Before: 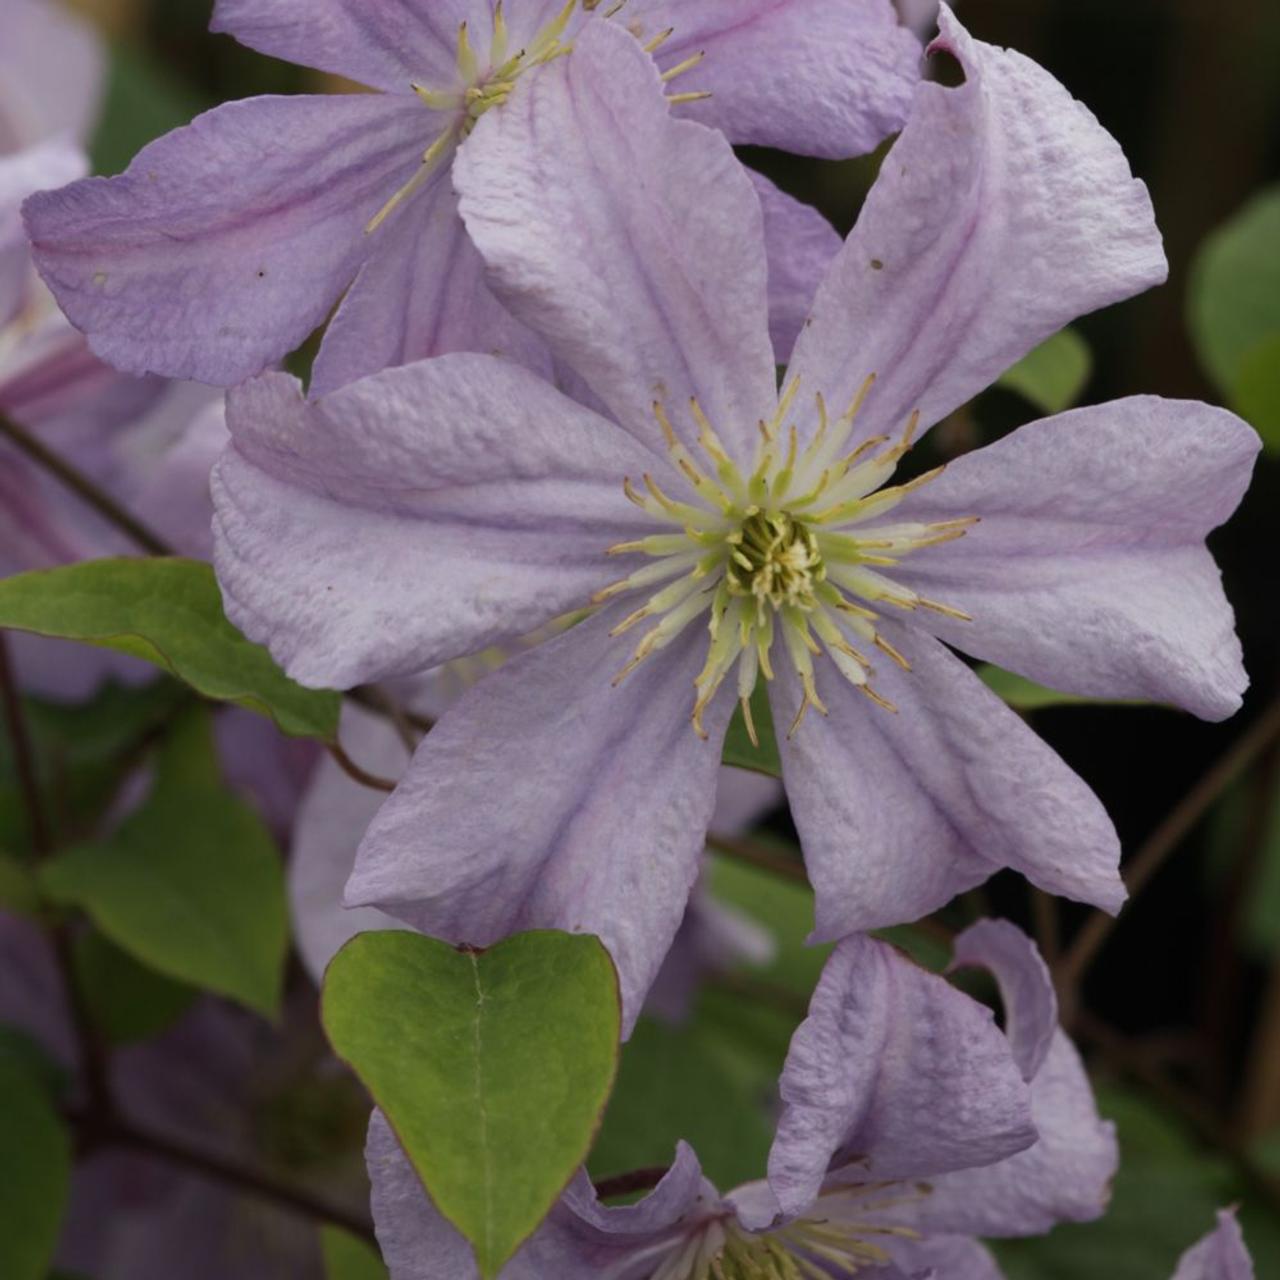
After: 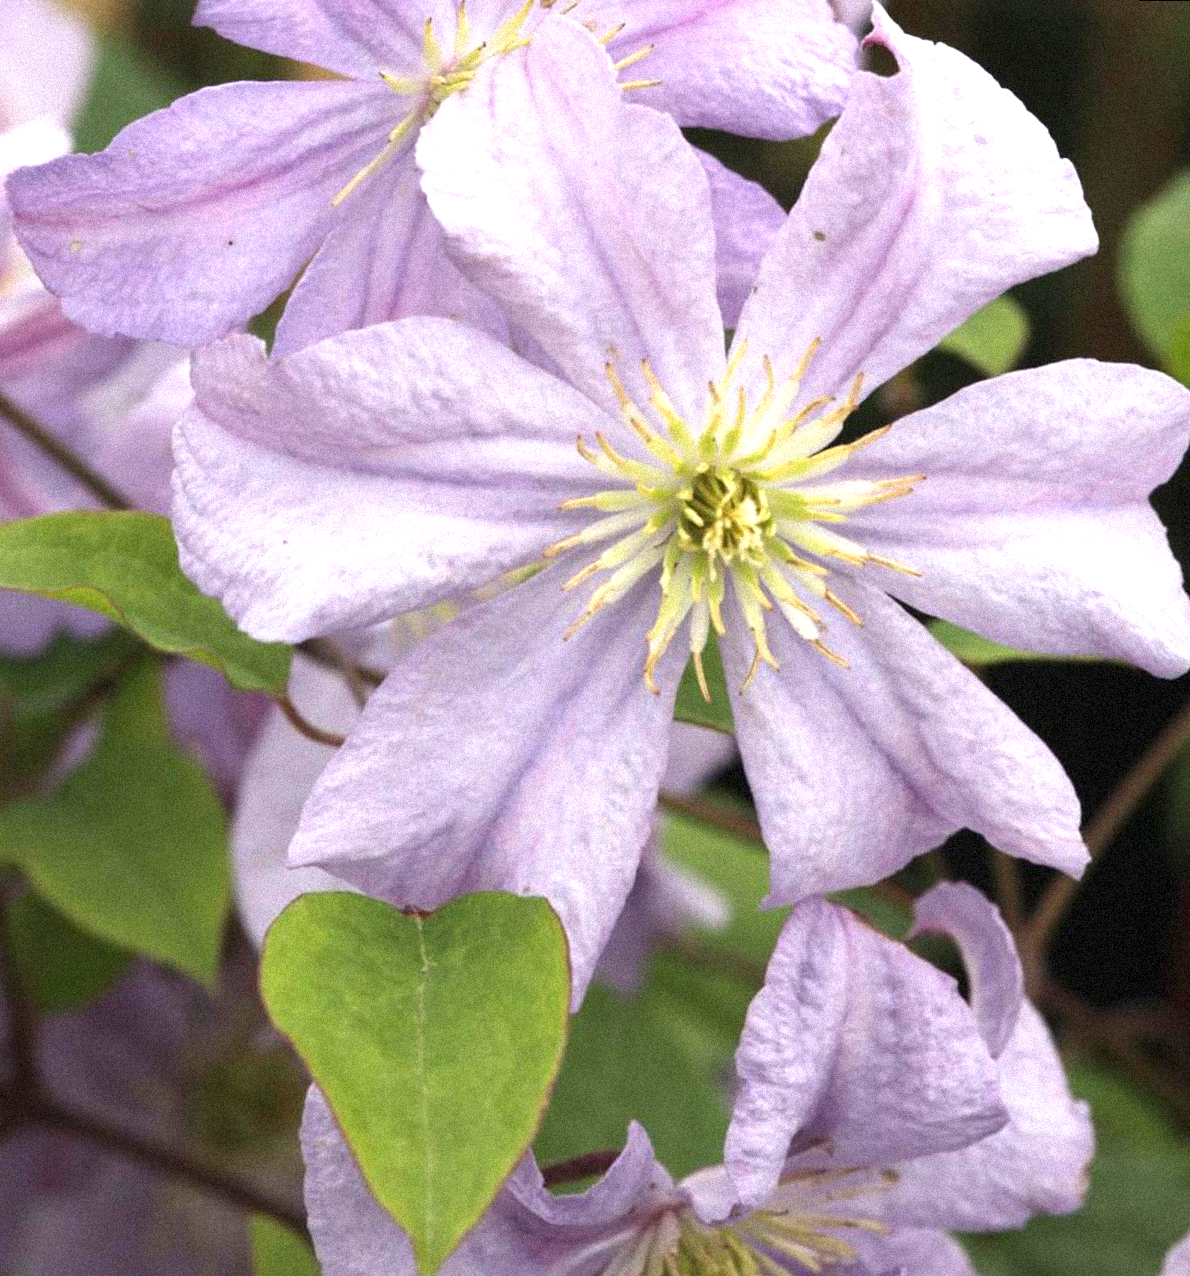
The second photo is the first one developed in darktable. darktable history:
exposure: black level correction 0, exposure 1.45 EV, compensate exposure bias true, compensate highlight preservation false
rotate and perspective: rotation 0.215°, lens shift (vertical) -0.139, crop left 0.069, crop right 0.939, crop top 0.002, crop bottom 0.996
grain: coarseness 9.38 ISO, strength 34.99%, mid-tones bias 0%
